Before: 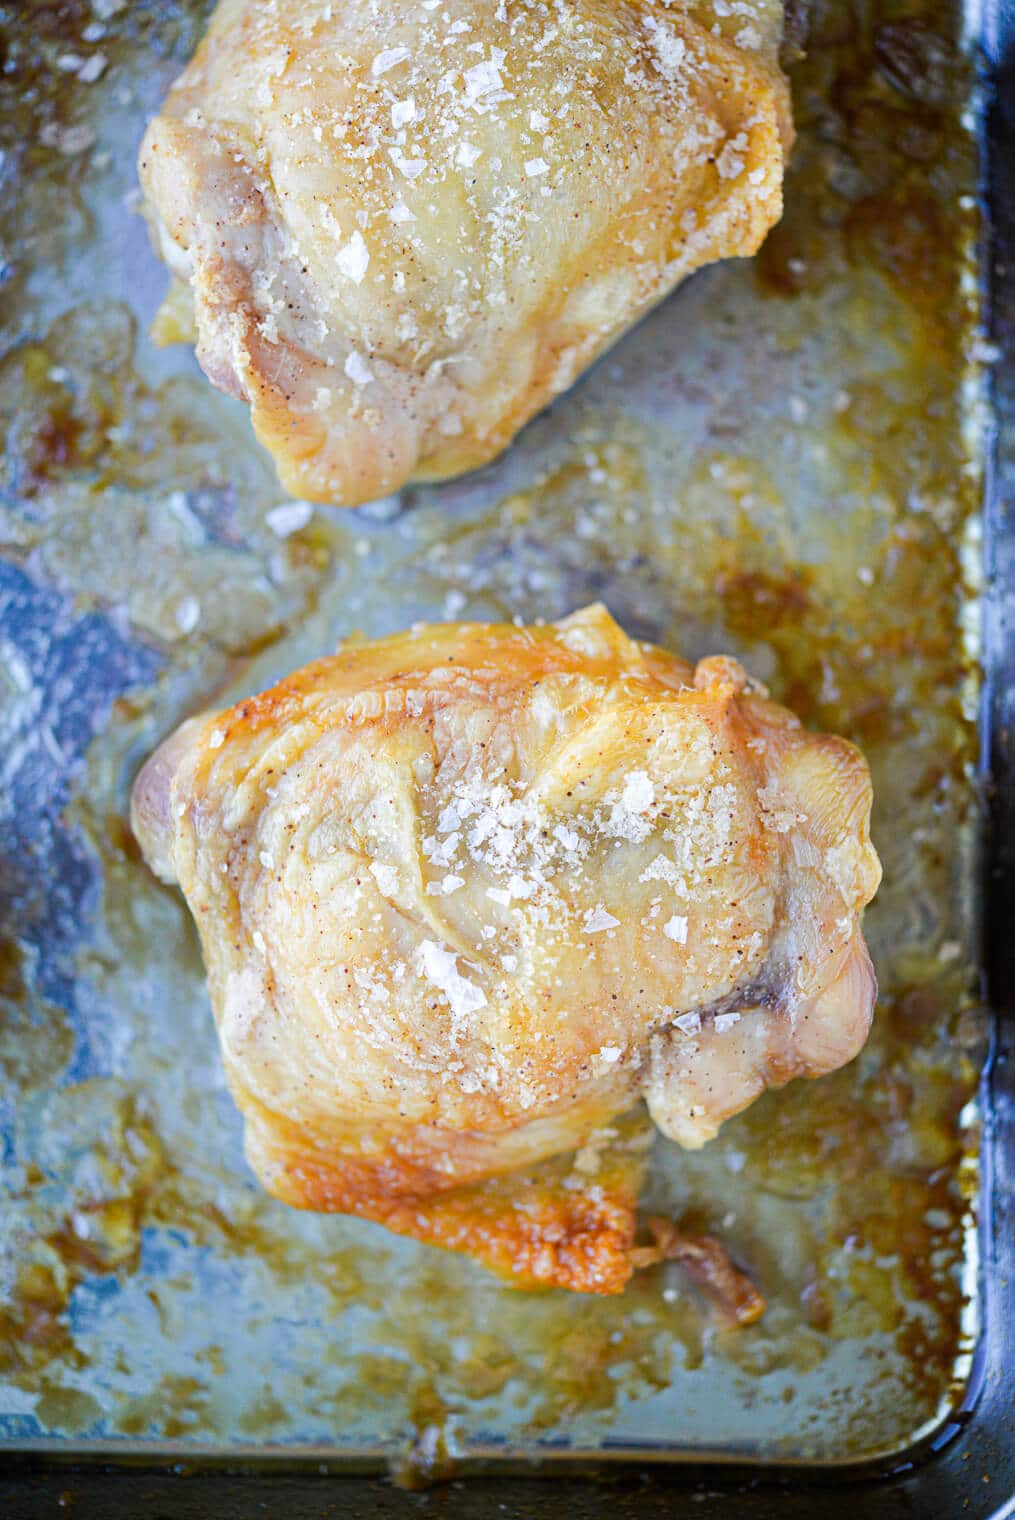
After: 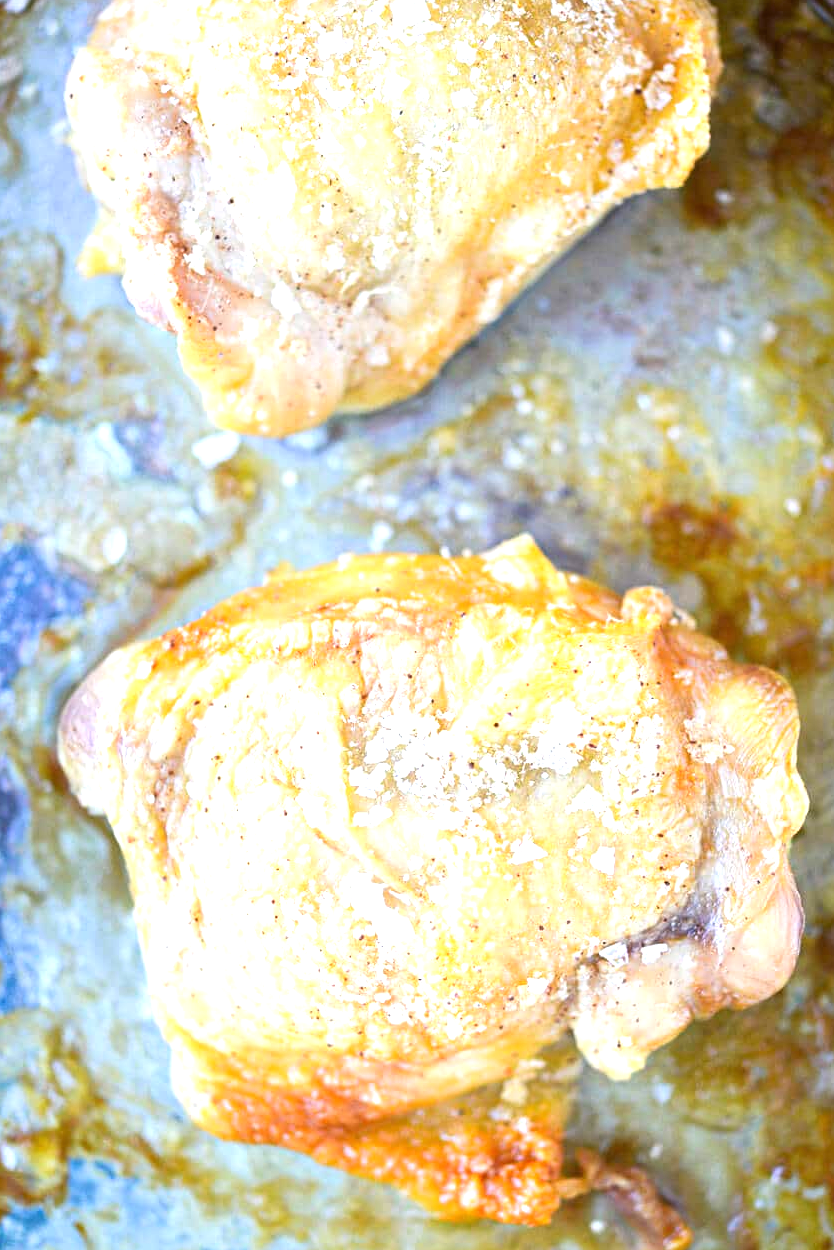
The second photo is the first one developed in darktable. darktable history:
exposure: black level correction 0, exposure 0.953 EV, compensate exposure bias true, compensate highlight preservation false
crop and rotate: left 7.196%, top 4.574%, right 10.605%, bottom 13.178%
